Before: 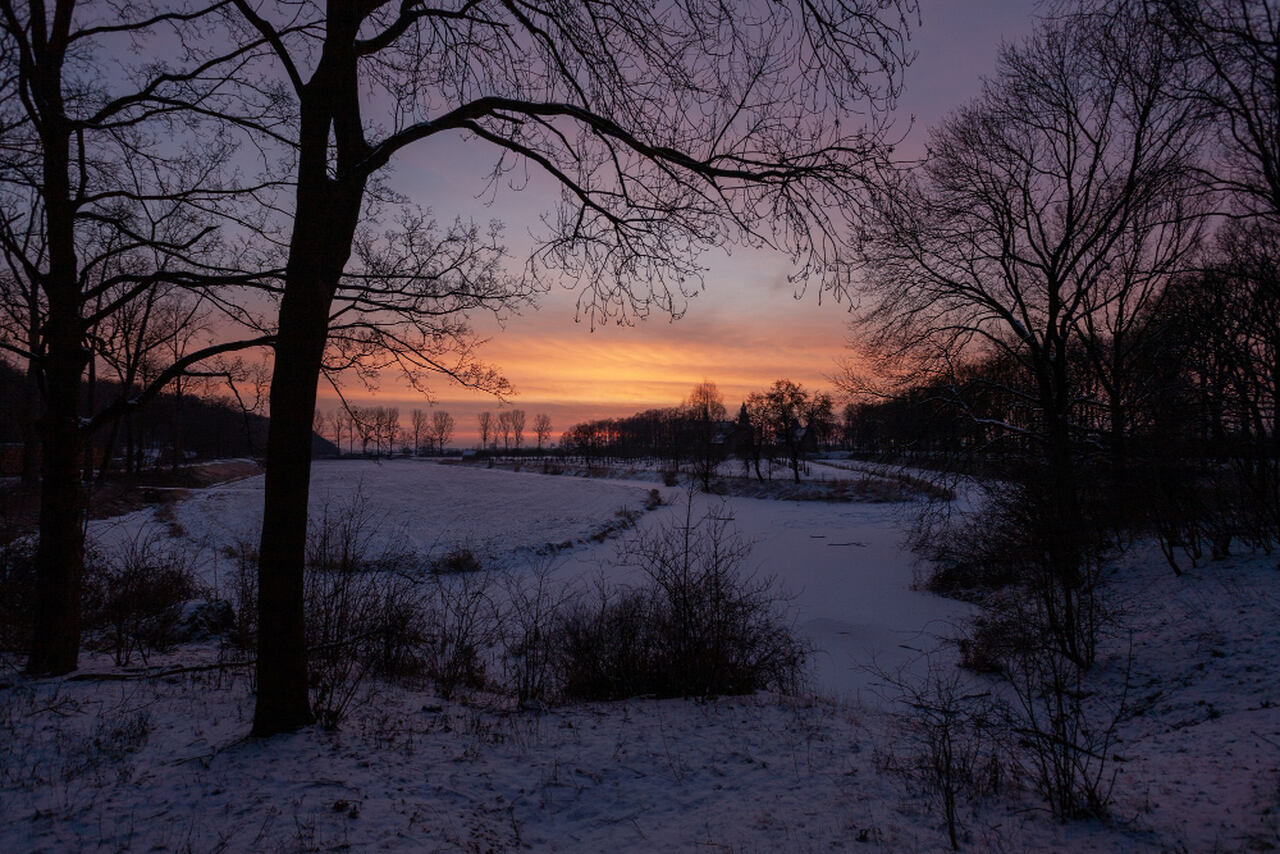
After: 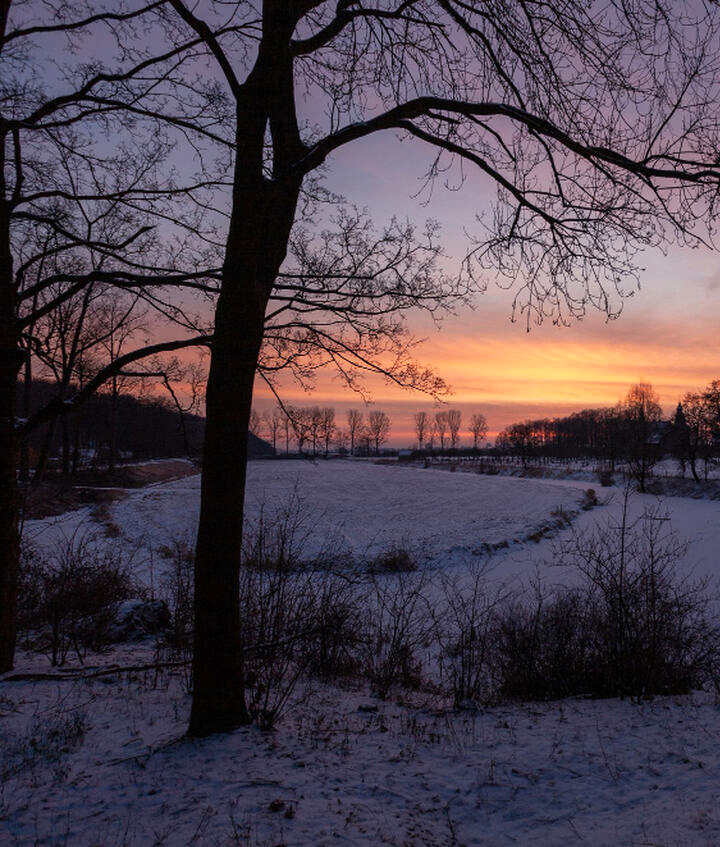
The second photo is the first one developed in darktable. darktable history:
base curve: curves: ch0 [(0, 0) (0.688, 0.865) (1, 1)], preserve colors none
crop: left 5.077%, right 38.666%
